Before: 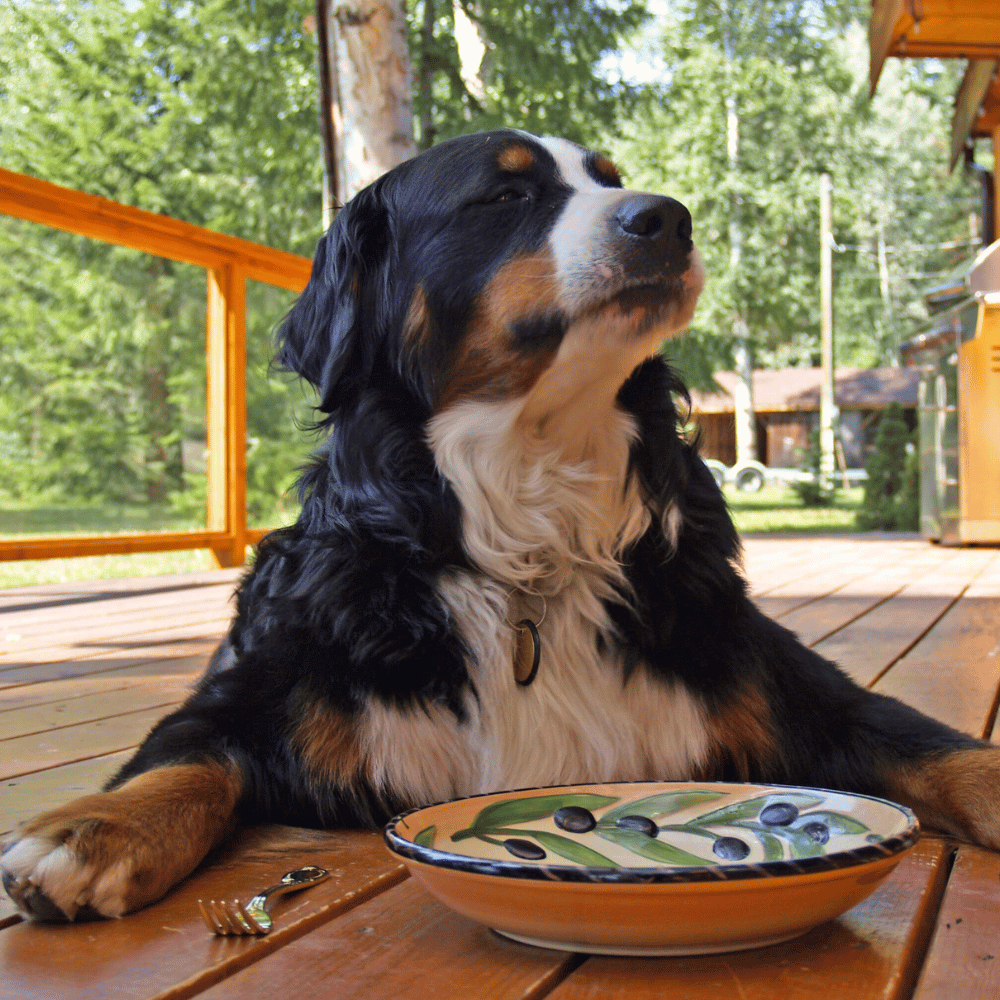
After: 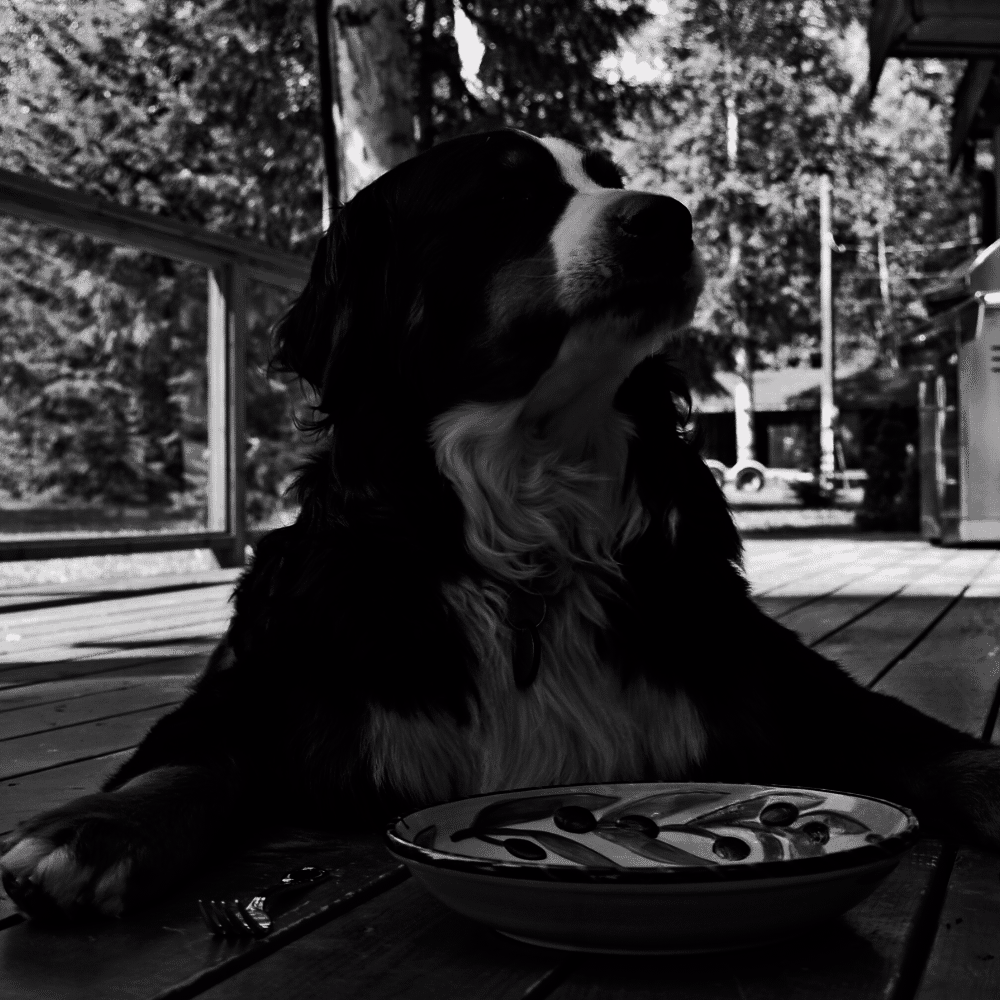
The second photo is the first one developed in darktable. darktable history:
contrast brightness saturation: contrast 0.02, brightness -1, saturation -1
tone curve: curves: ch0 [(0, 0) (0.052, 0.018) (0.236, 0.207) (0.41, 0.417) (0.485, 0.518) (0.54, 0.584) (0.625, 0.666) (0.845, 0.828) (0.994, 0.964)]; ch1 [(0, 0) (0.136, 0.146) (0.317, 0.34) (0.382, 0.408) (0.434, 0.441) (0.472, 0.479) (0.498, 0.501) (0.557, 0.558) (0.616, 0.59) (0.739, 0.7) (1, 1)]; ch2 [(0, 0) (0.352, 0.403) (0.447, 0.466) (0.482, 0.482) (0.528, 0.526) (0.586, 0.577) (0.618, 0.621) (0.785, 0.747) (1, 1)], color space Lab, independent channels, preserve colors none
